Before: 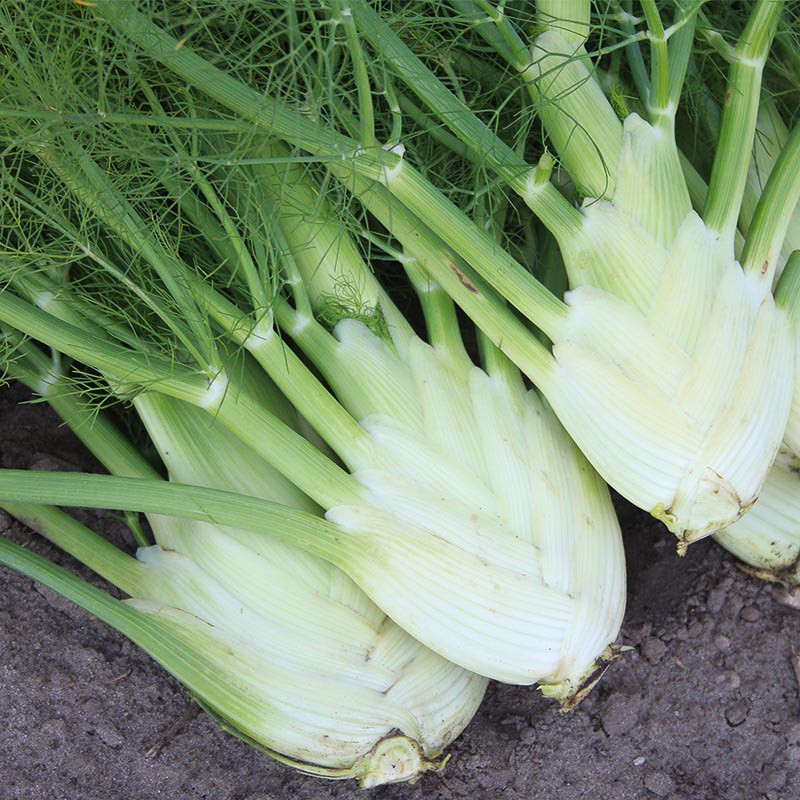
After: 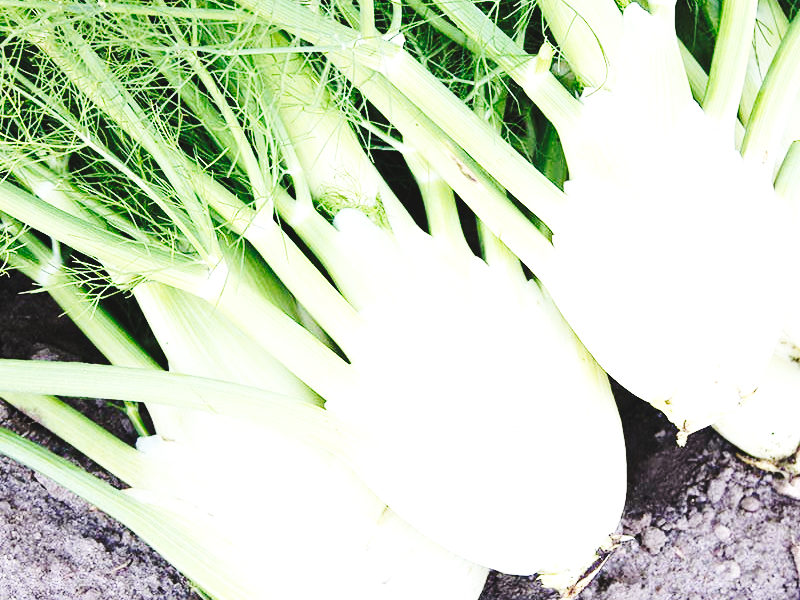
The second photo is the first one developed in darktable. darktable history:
crop: top 13.819%, bottom 11.169%
tone equalizer: -8 EV -0.75 EV, -7 EV -0.7 EV, -6 EV -0.6 EV, -5 EV -0.4 EV, -3 EV 0.4 EV, -2 EV 0.6 EV, -1 EV 0.7 EV, +0 EV 0.75 EV, edges refinement/feathering 500, mask exposure compensation -1.57 EV, preserve details no
base curve: curves: ch0 [(0, 0) (0.028, 0.03) (0.121, 0.232) (0.46, 0.748) (0.859, 0.968) (1, 1)], preserve colors none
exposure: black level correction -0.002, exposure 0.54 EV, compensate highlight preservation false
rotate and perspective: automatic cropping original format, crop left 0, crop top 0
tone curve: curves: ch0 [(0, 0) (0.003, 0.046) (0.011, 0.052) (0.025, 0.059) (0.044, 0.069) (0.069, 0.084) (0.1, 0.107) (0.136, 0.133) (0.177, 0.171) (0.224, 0.216) (0.277, 0.293) (0.335, 0.371) (0.399, 0.481) (0.468, 0.577) (0.543, 0.662) (0.623, 0.749) (0.709, 0.831) (0.801, 0.891) (0.898, 0.942) (1, 1)], preserve colors none
